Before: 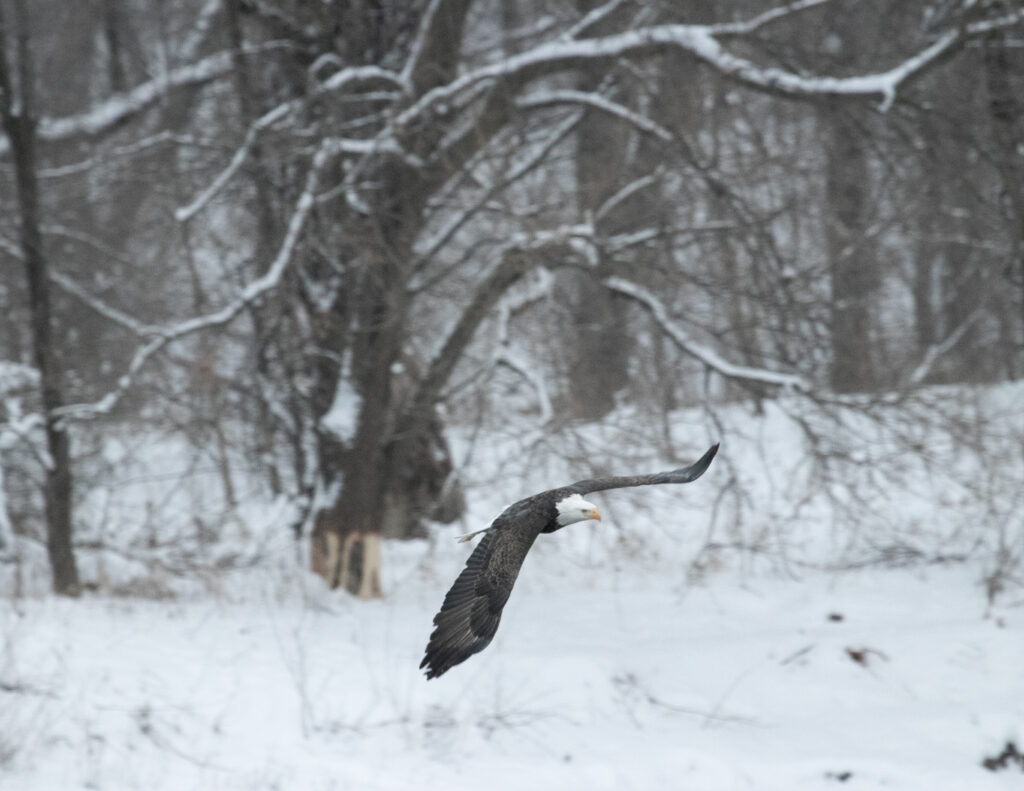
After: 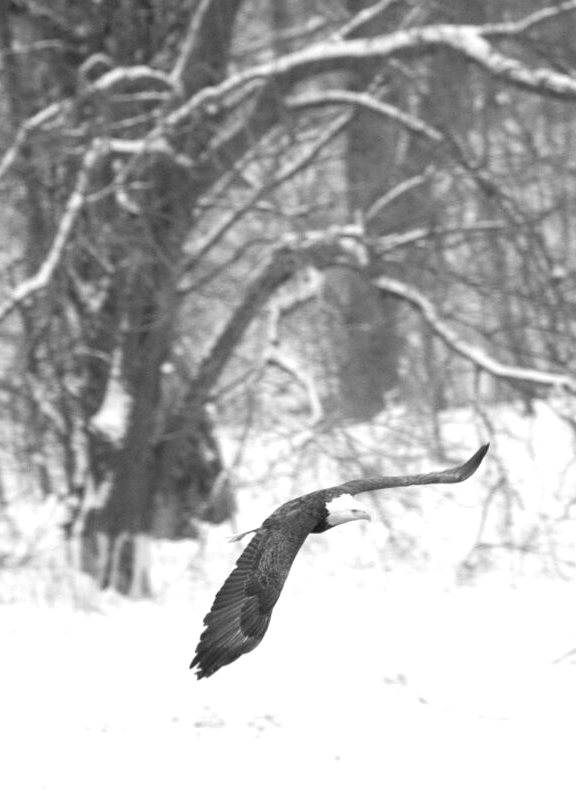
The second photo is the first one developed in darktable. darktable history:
exposure: black level correction 0, exposure 0.7 EV, compensate exposure bias true, compensate highlight preservation false
monochrome: on, module defaults
white balance: red 1.004, blue 1.096
crop and rotate: left 22.516%, right 21.234%
color balance rgb: linear chroma grading › global chroma 25%, perceptual saturation grading › global saturation 50%
